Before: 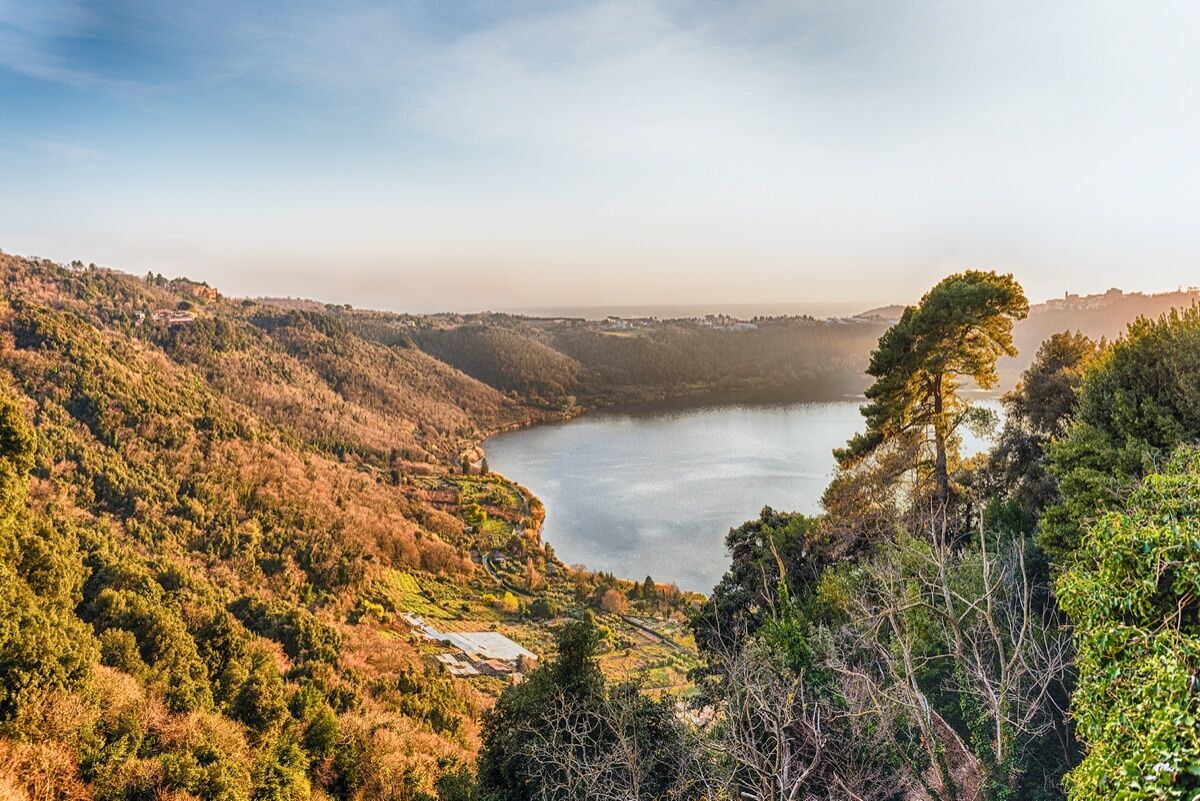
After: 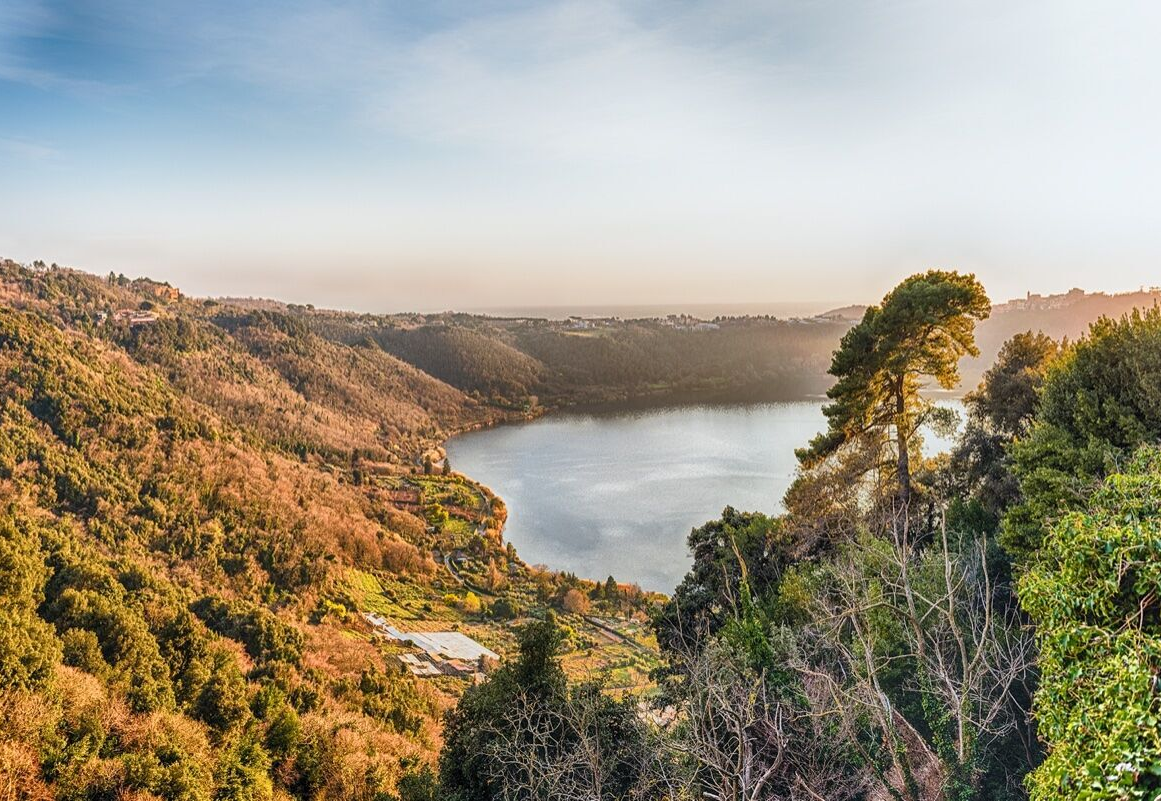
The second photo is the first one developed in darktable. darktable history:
crop and rotate: left 3.238%
tone equalizer: on, module defaults
